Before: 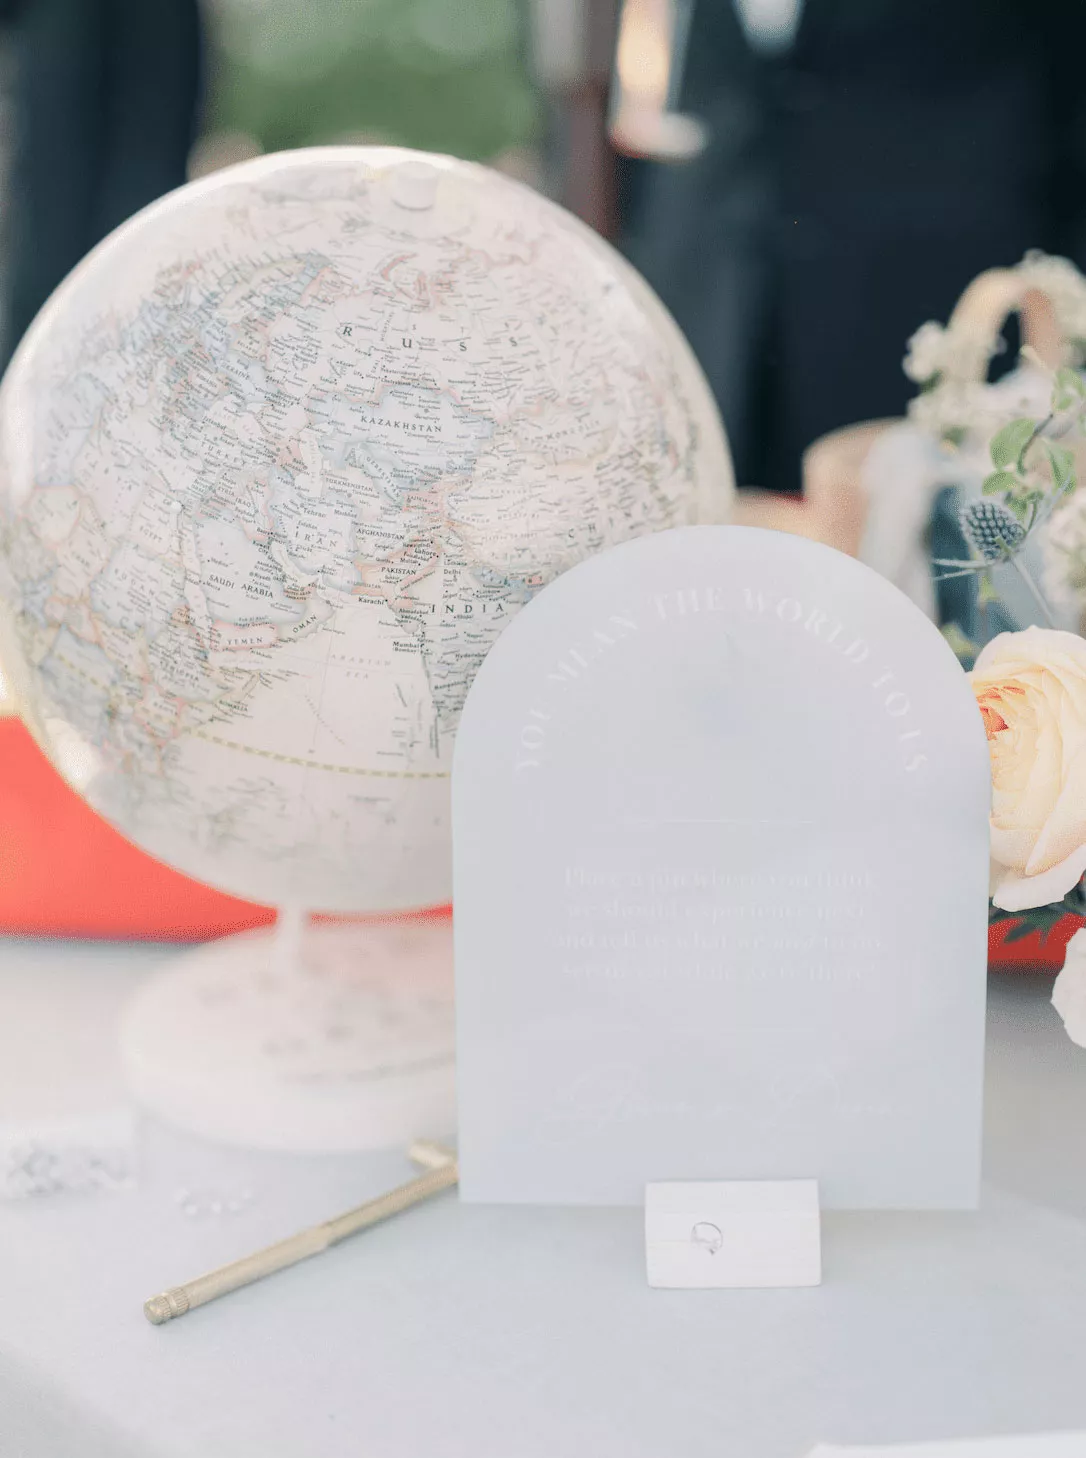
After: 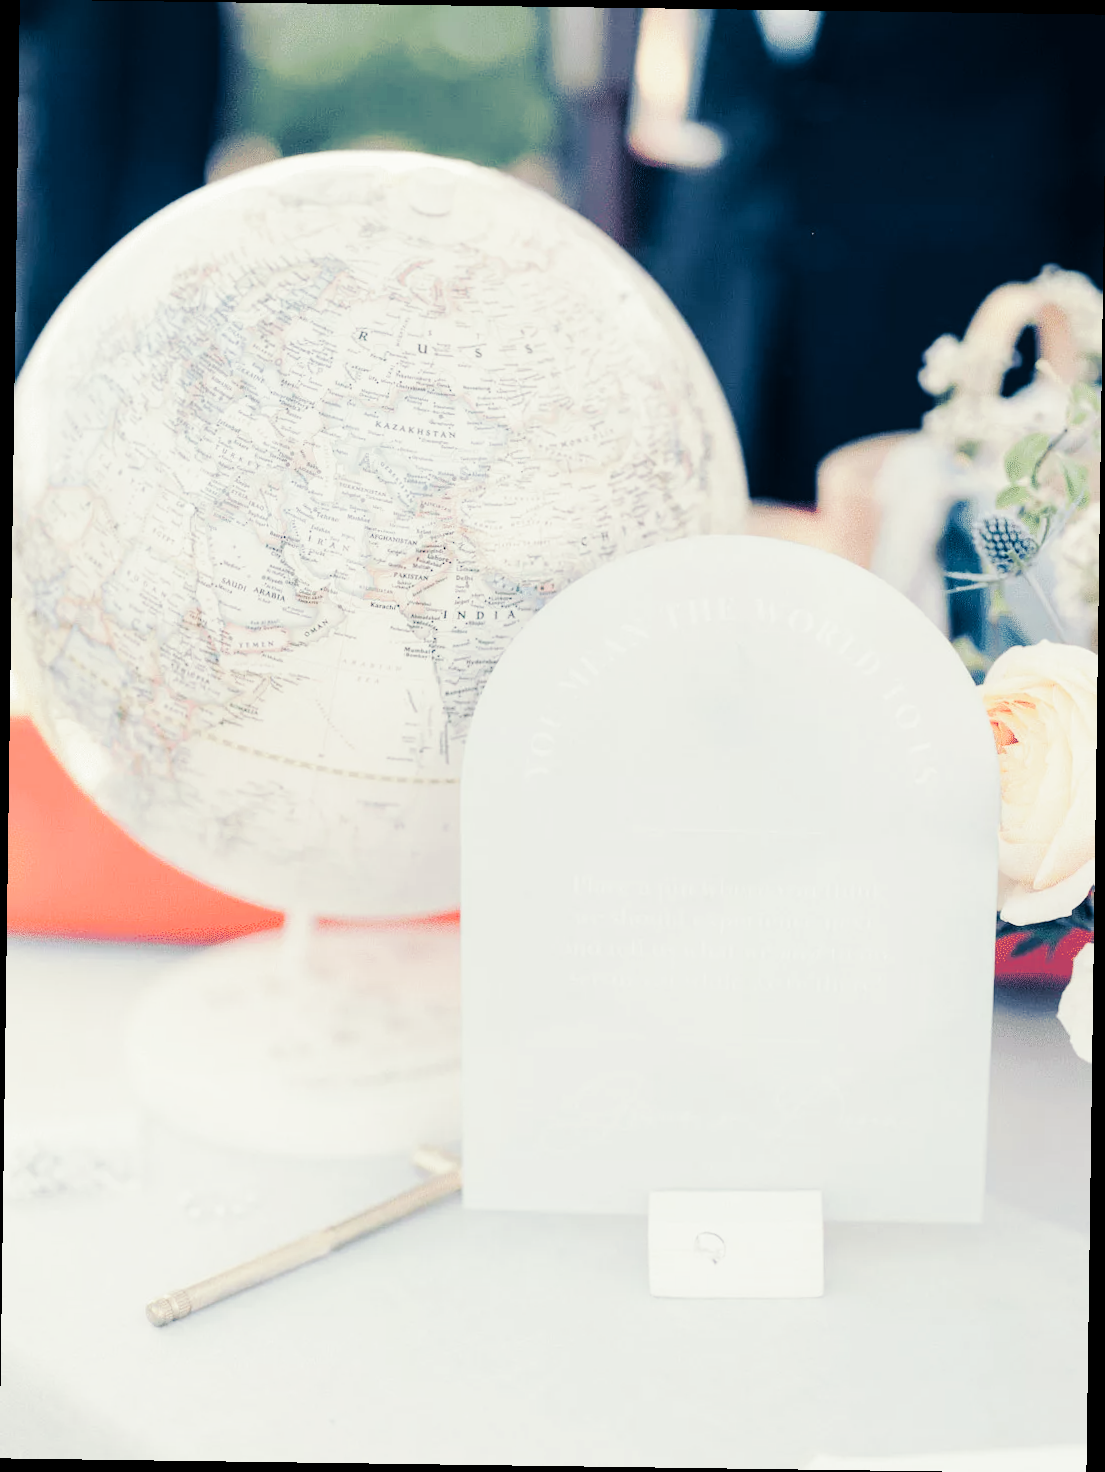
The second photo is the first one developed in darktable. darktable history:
rotate and perspective: rotation 0.8°, automatic cropping off
split-toning: shadows › hue 226.8°, shadows › saturation 0.84
base curve: curves: ch0 [(0, 0) (0.036, 0.025) (0.121, 0.166) (0.206, 0.329) (0.605, 0.79) (1, 1)], preserve colors none
